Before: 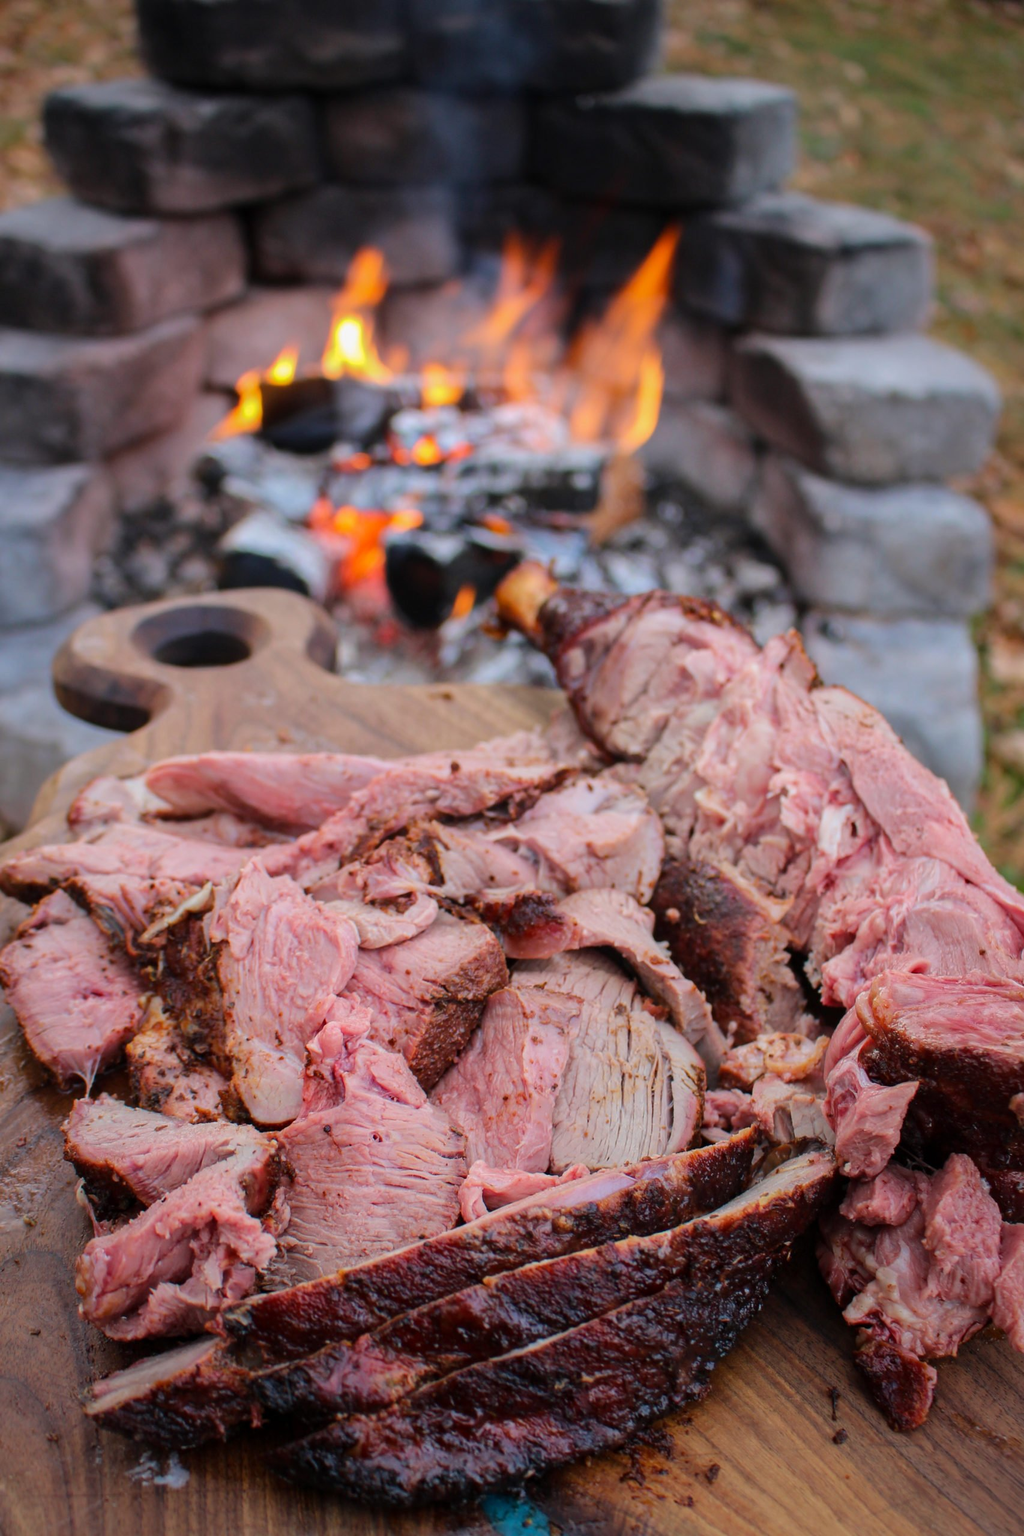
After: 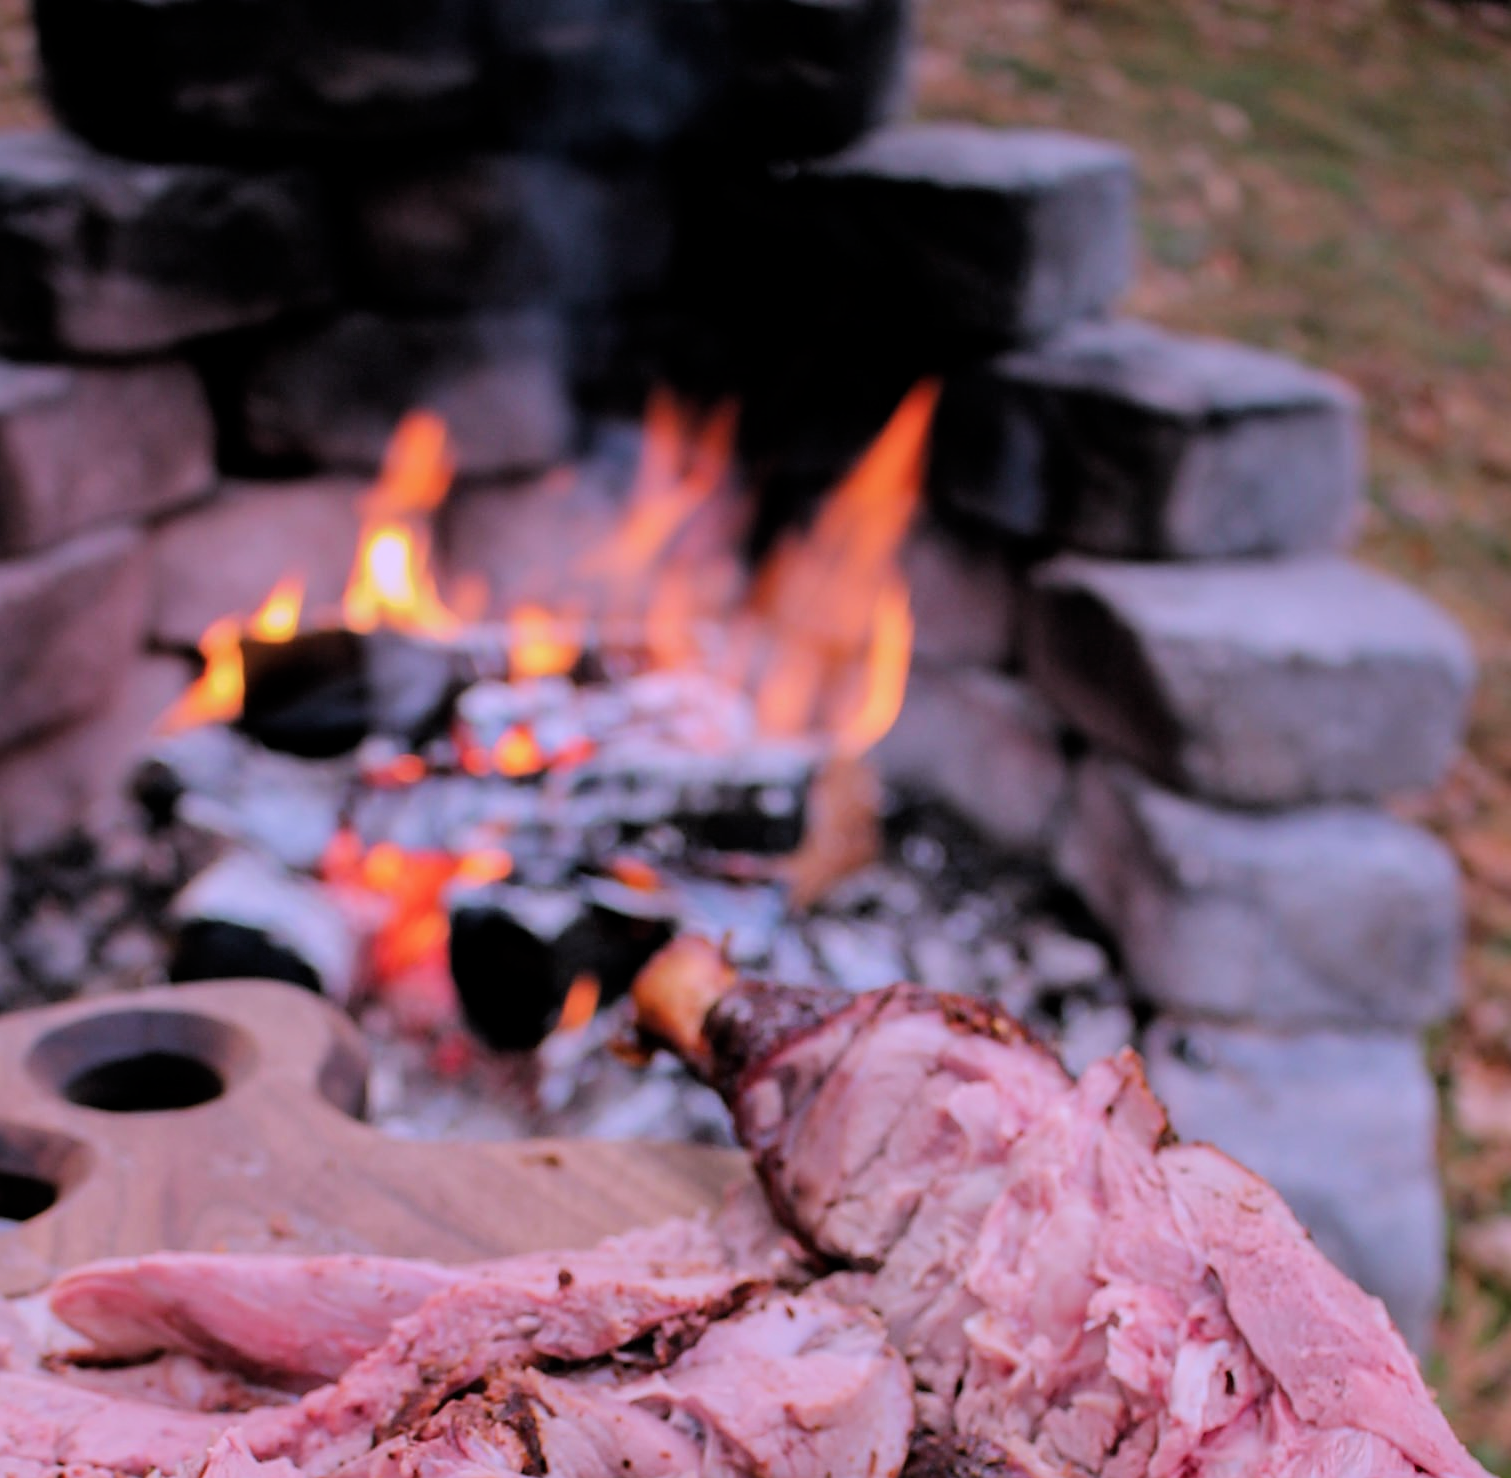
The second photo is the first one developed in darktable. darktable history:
filmic rgb: black relative exposure -7.75 EV, white relative exposure 4.42 EV, target black luminance 0%, hardness 3.76, latitude 50.71%, contrast 1.073, highlights saturation mix 9.31%, shadows ↔ highlights balance -0.256%
crop and rotate: left 11.386%, bottom 42.259%
sharpen: on, module defaults
color correction: highlights a* 15.34, highlights b* -20.85
